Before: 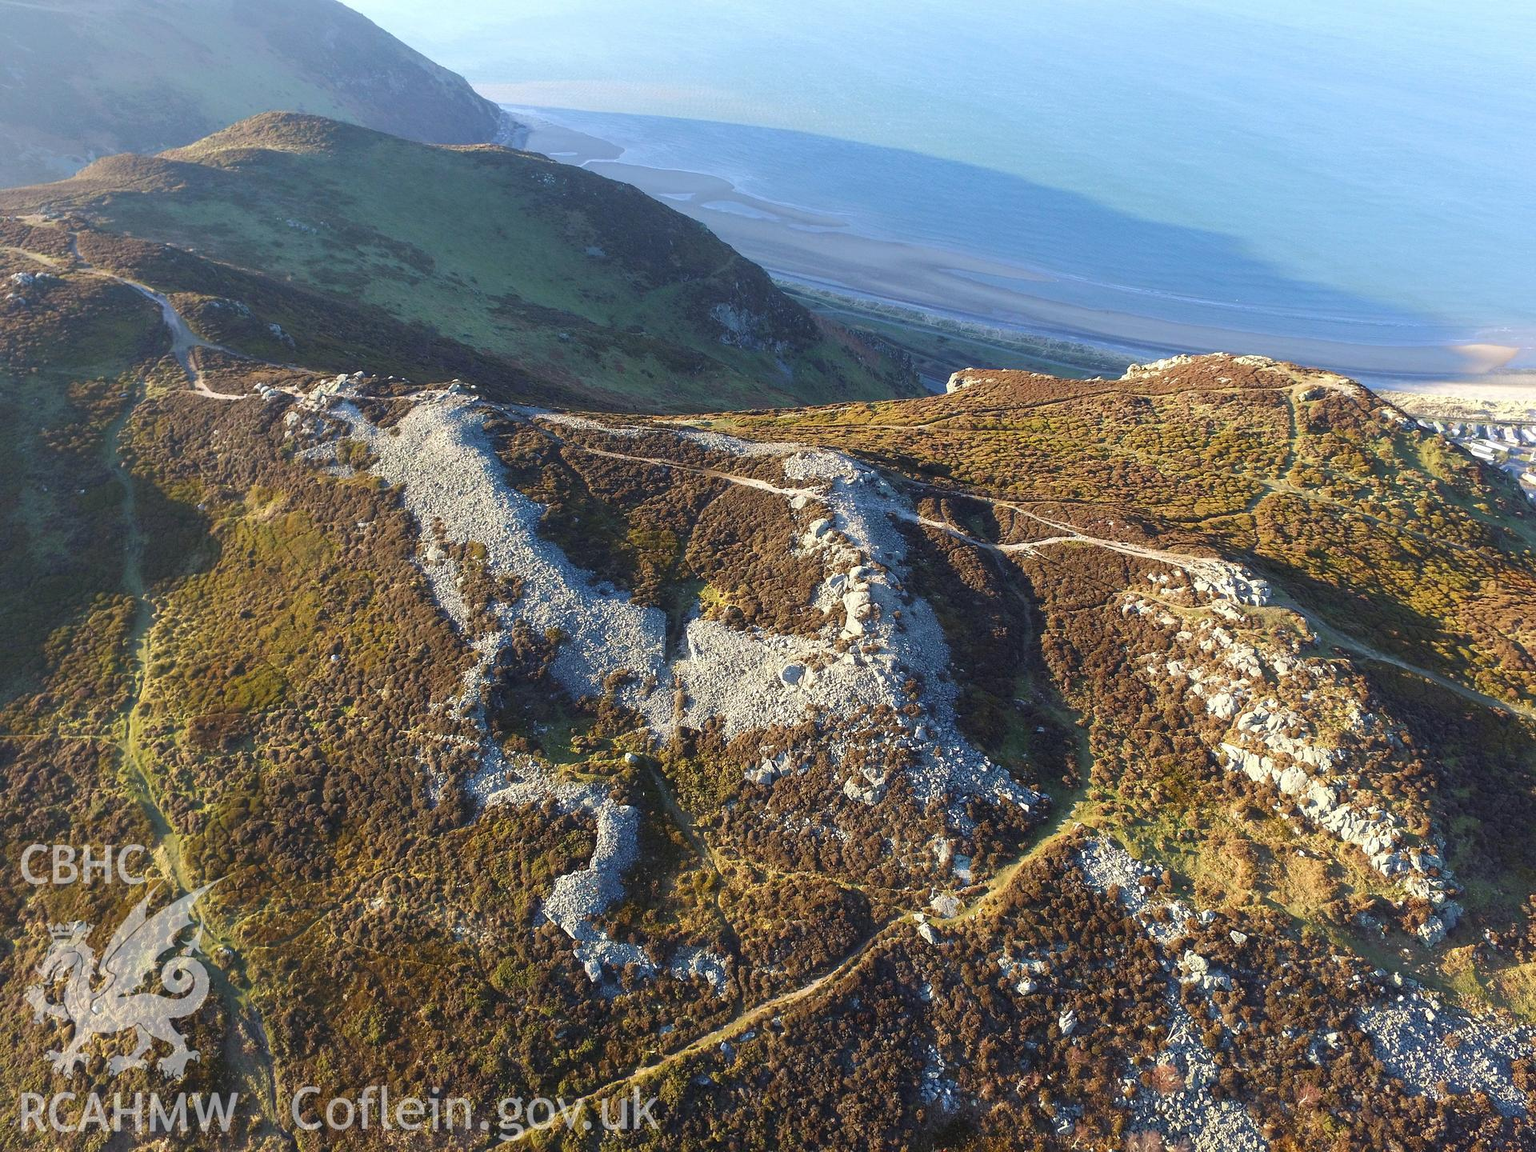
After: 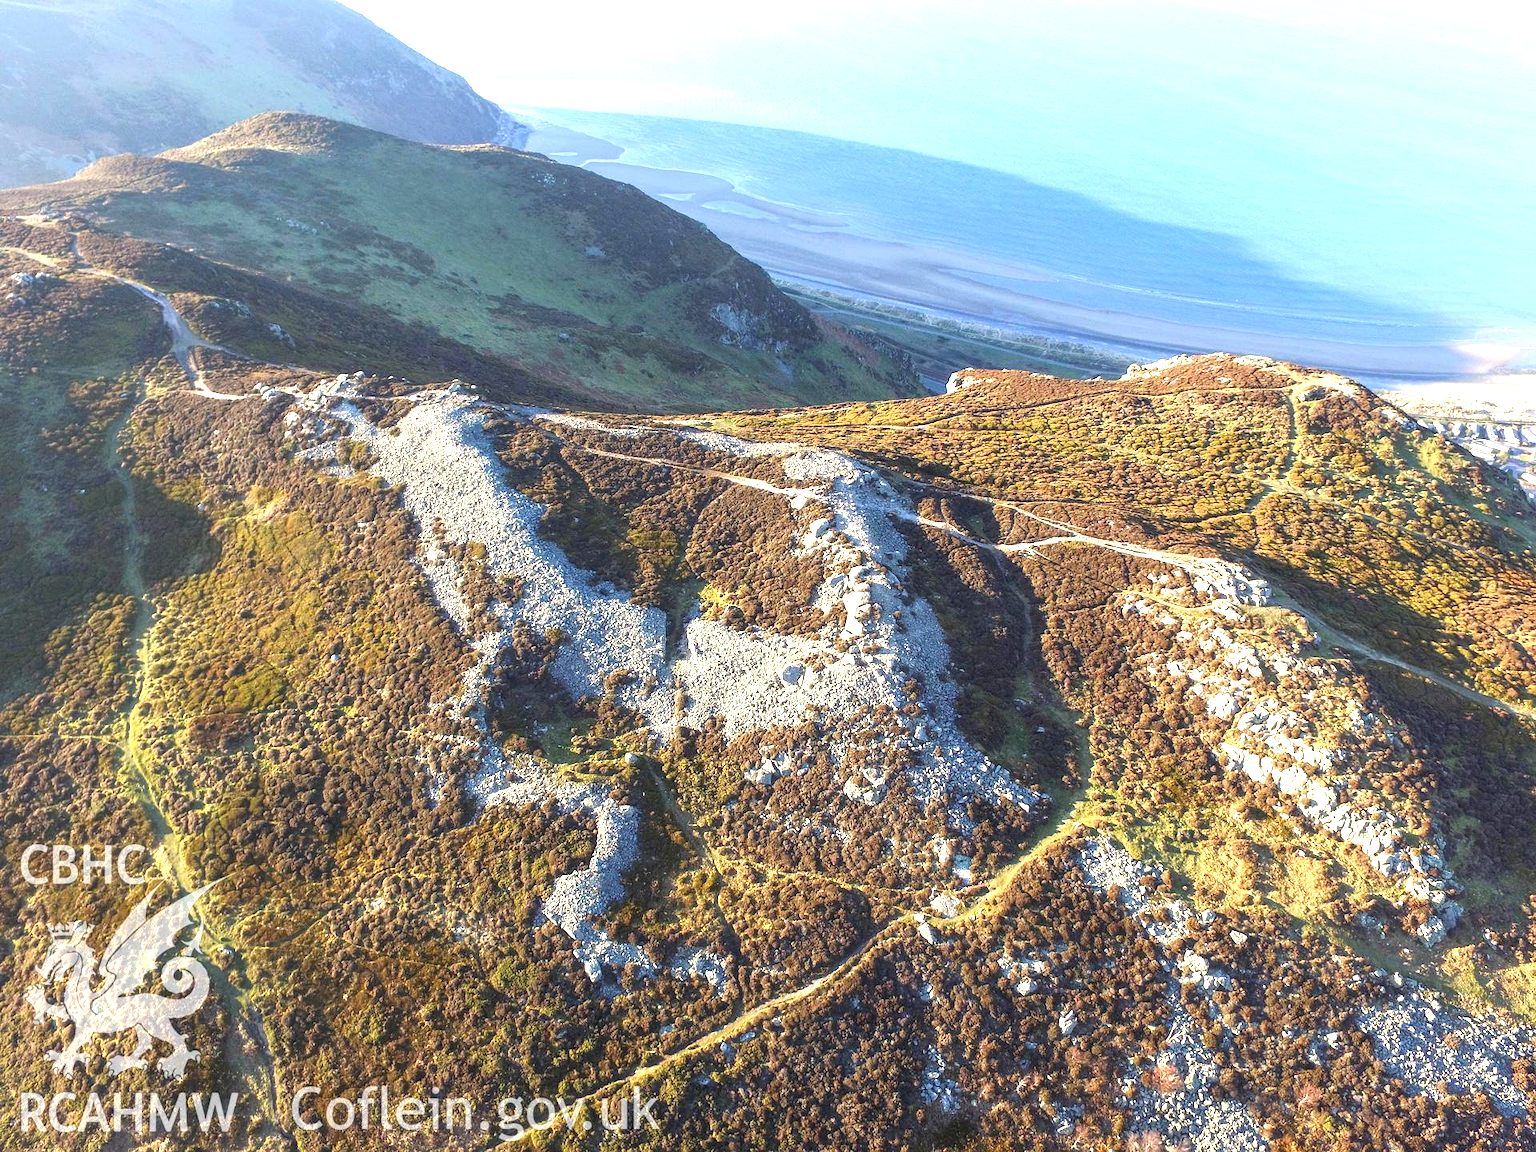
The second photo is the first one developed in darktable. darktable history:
exposure: black level correction 0, exposure 1.287 EV, compensate exposure bias true, compensate highlight preservation false
local contrast: on, module defaults
